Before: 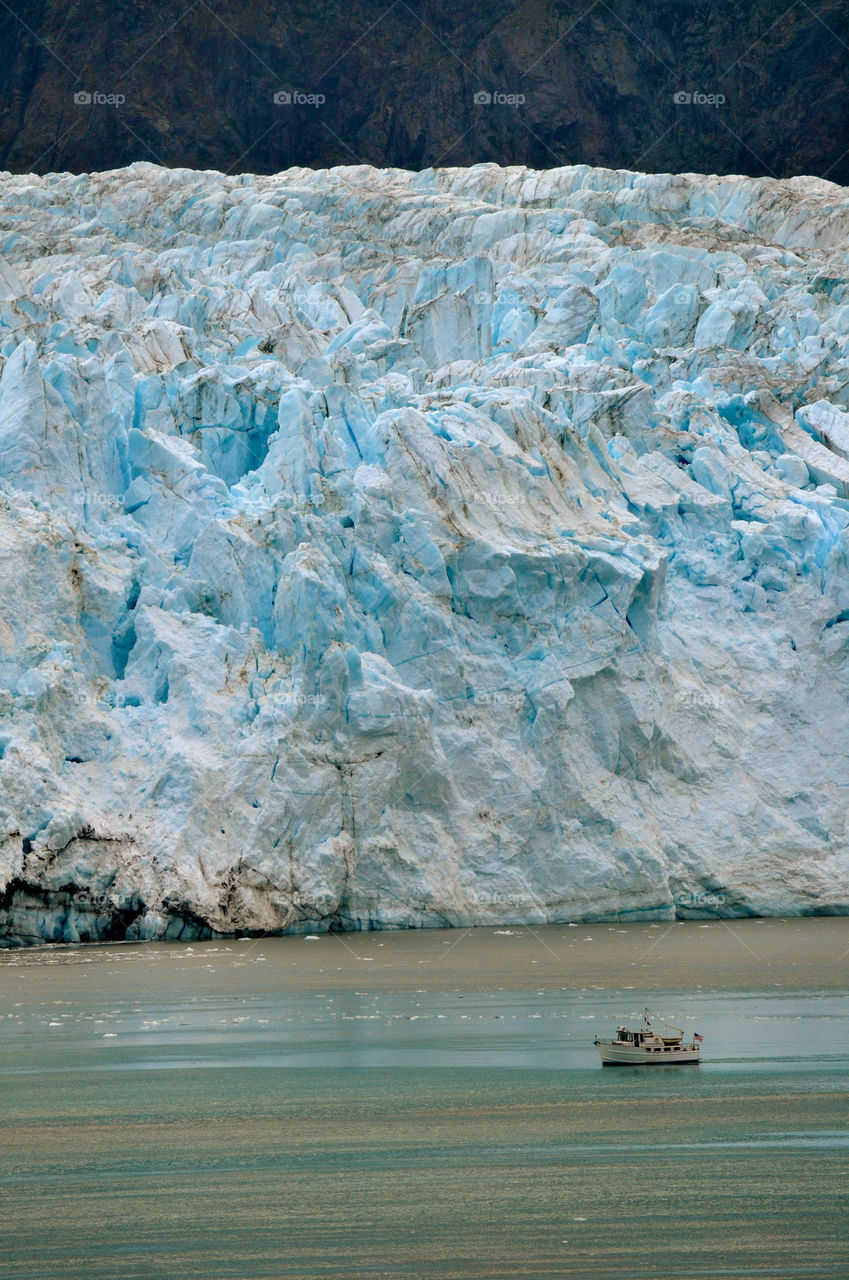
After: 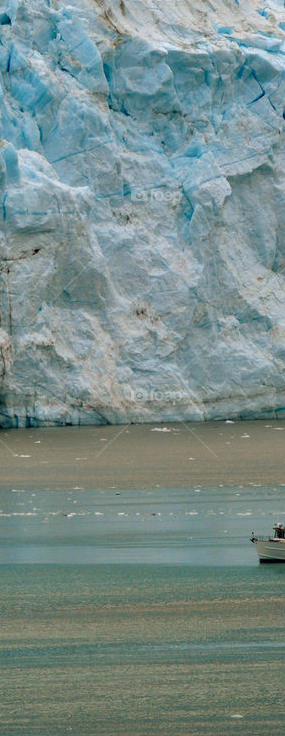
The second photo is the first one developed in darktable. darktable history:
crop: left 40.405%, top 39.349%, right 25.919%, bottom 3.1%
